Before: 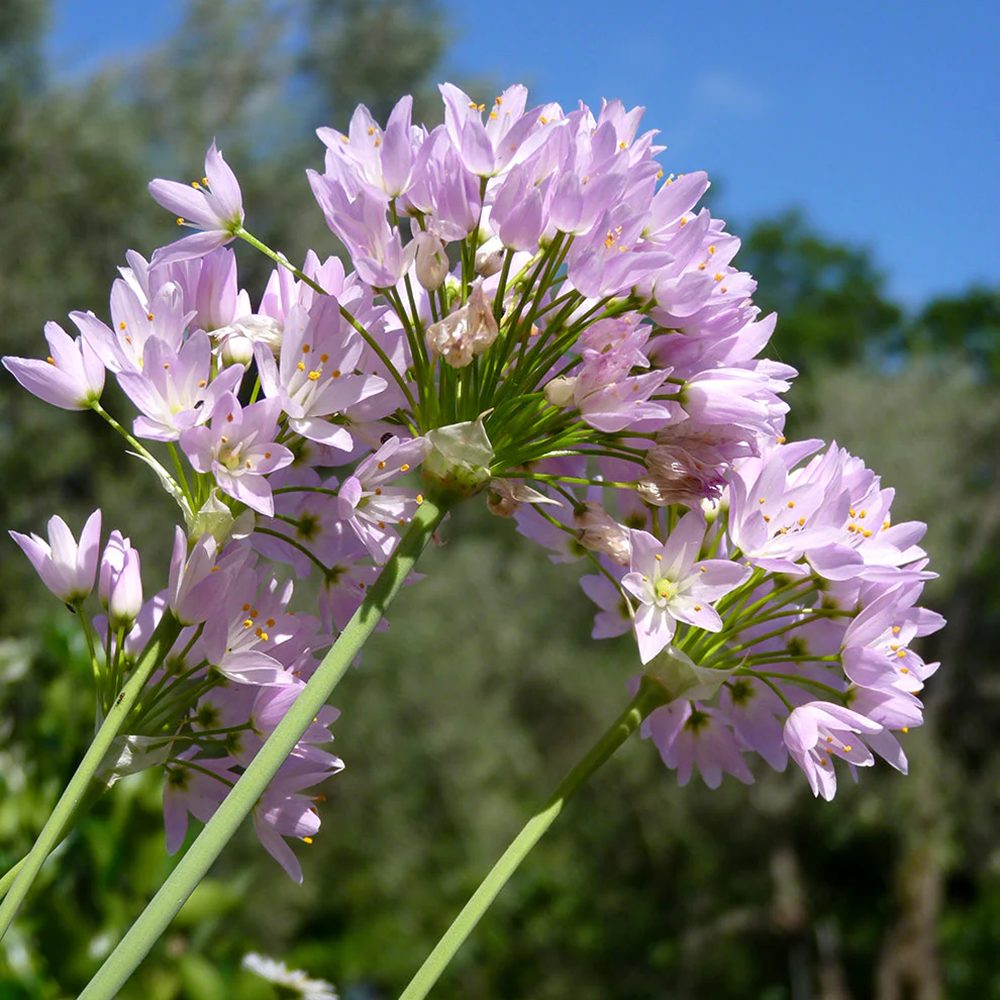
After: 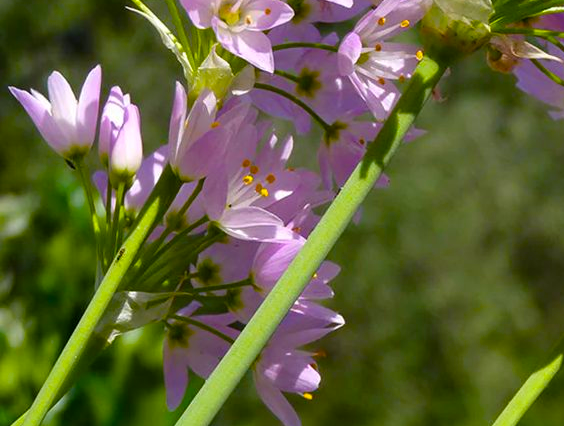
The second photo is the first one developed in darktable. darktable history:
crop: top 44.483%, right 43.593%, bottom 12.892%
color balance rgb: linear chroma grading › global chroma 15%, perceptual saturation grading › global saturation 30%
